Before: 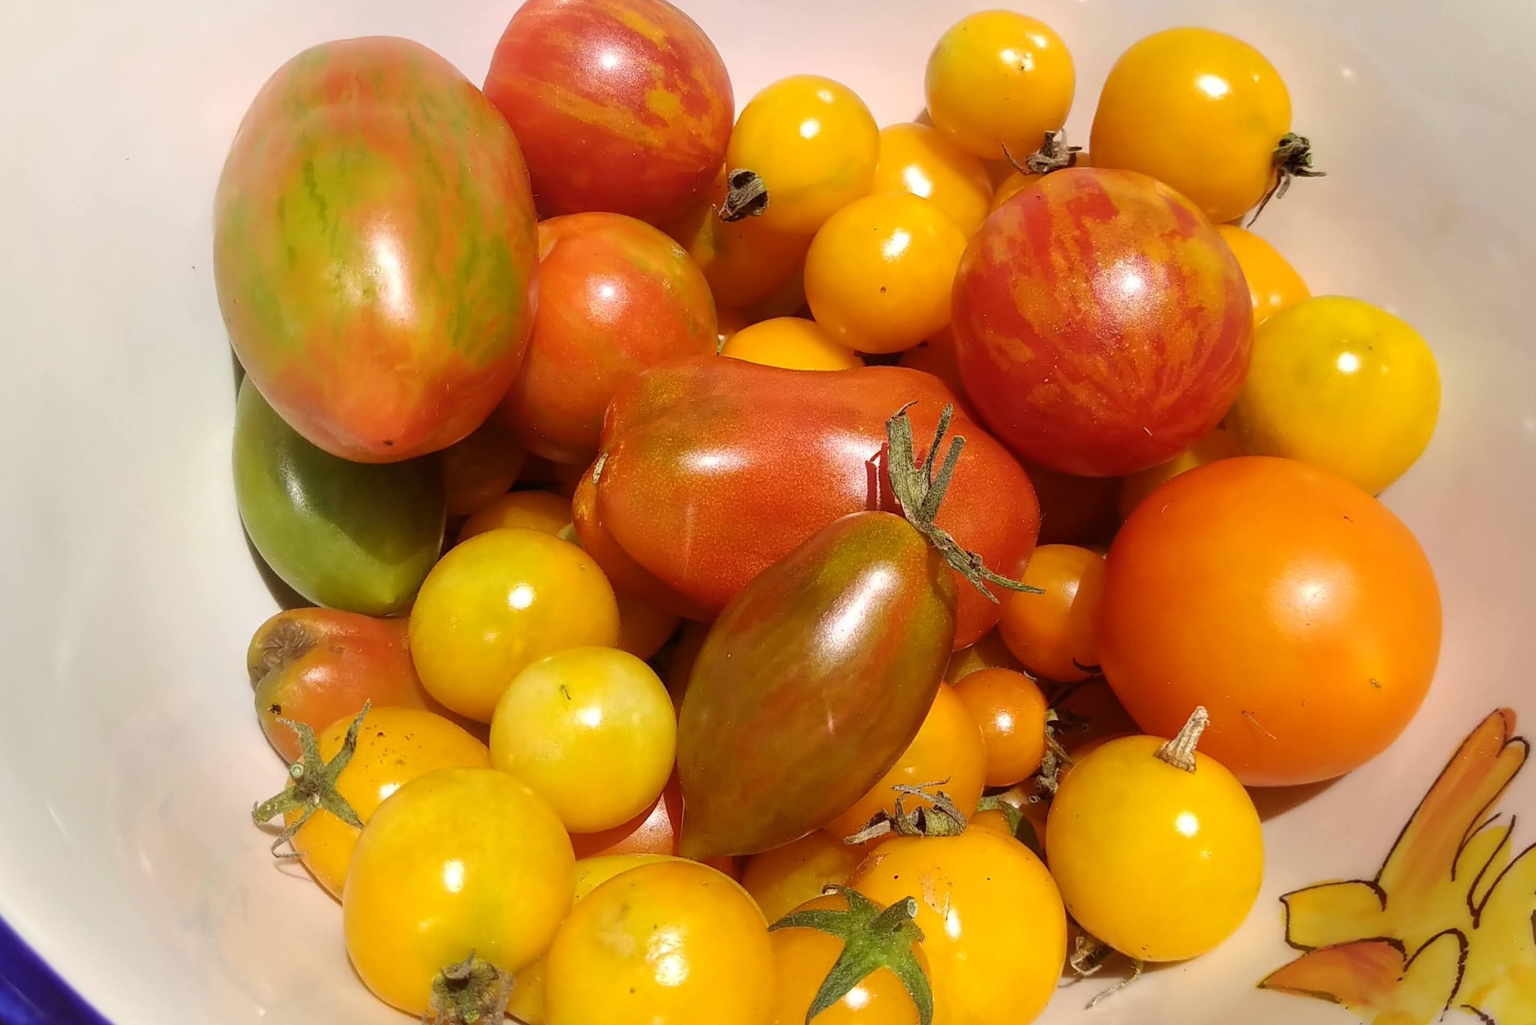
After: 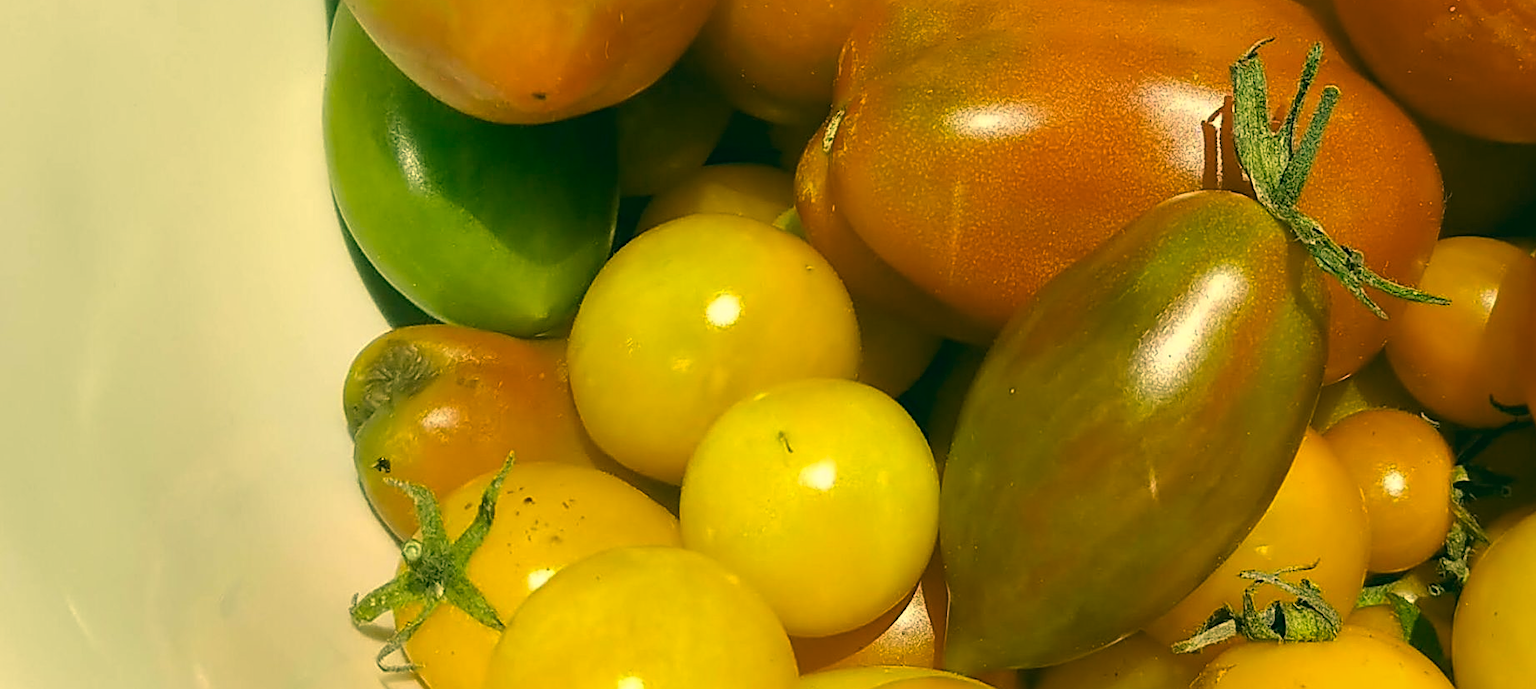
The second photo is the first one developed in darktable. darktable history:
color correction: highlights a* 1.83, highlights b* 34.02, shadows a* -36.68, shadows b* -5.48
sharpen: on, module defaults
crop: top 36.498%, right 27.964%, bottom 14.995%
